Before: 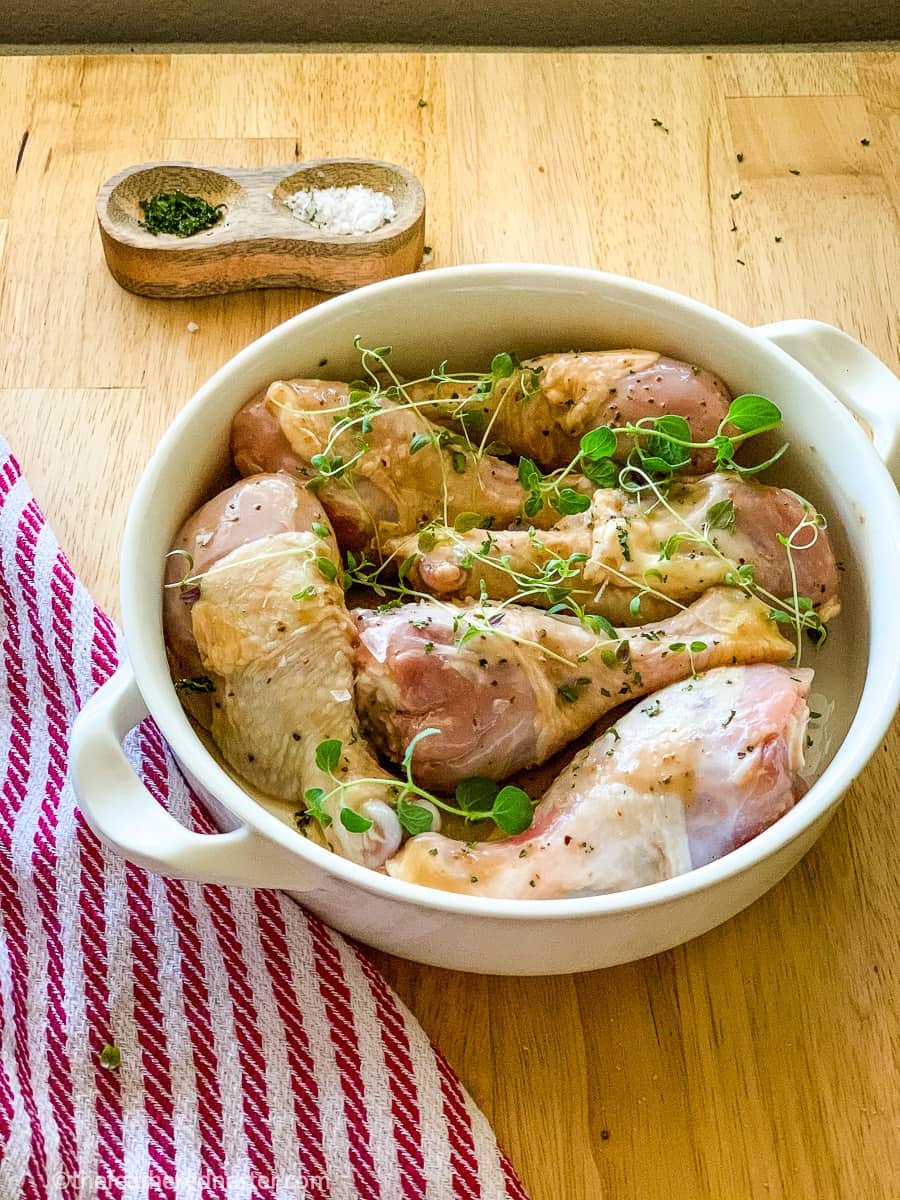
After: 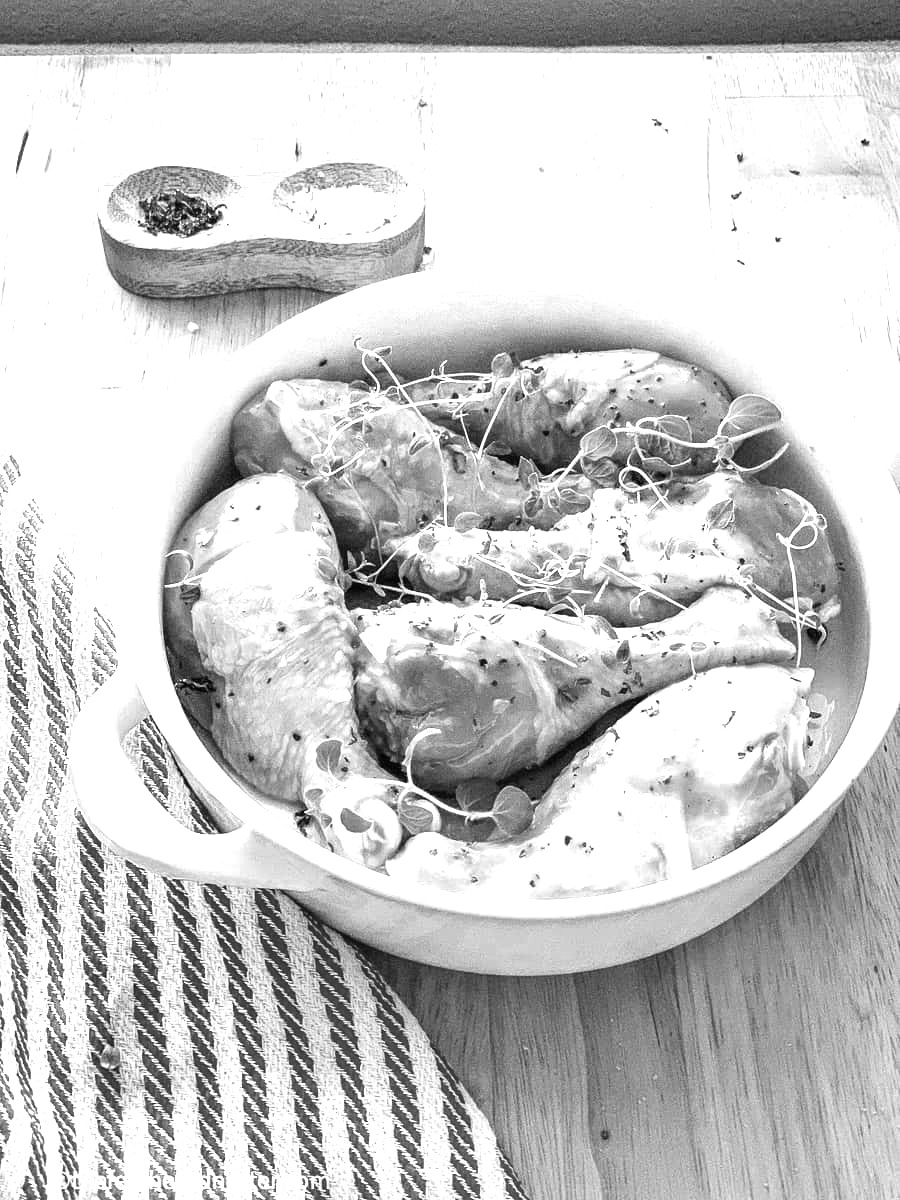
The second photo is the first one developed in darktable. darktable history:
tone equalizer: on, module defaults
color zones: curves: ch0 [(0.002, 0.593) (0.143, 0.417) (0.285, 0.541) (0.455, 0.289) (0.608, 0.327) (0.727, 0.283) (0.869, 0.571) (1, 0.603)]; ch1 [(0, 0) (0.143, 0) (0.286, 0) (0.429, 0) (0.571, 0) (0.714, 0) (0.857, 0)]
exposure: black level correction 0, exposure 1.126 EV, compensate highlight preservation false
